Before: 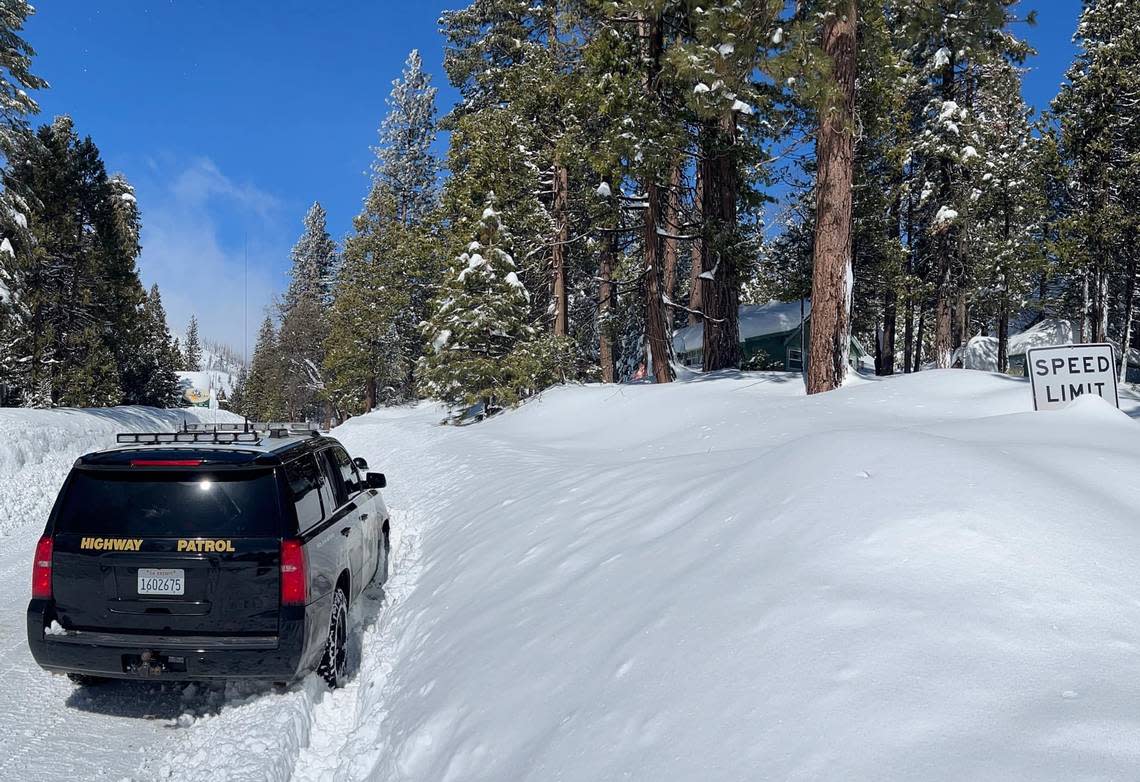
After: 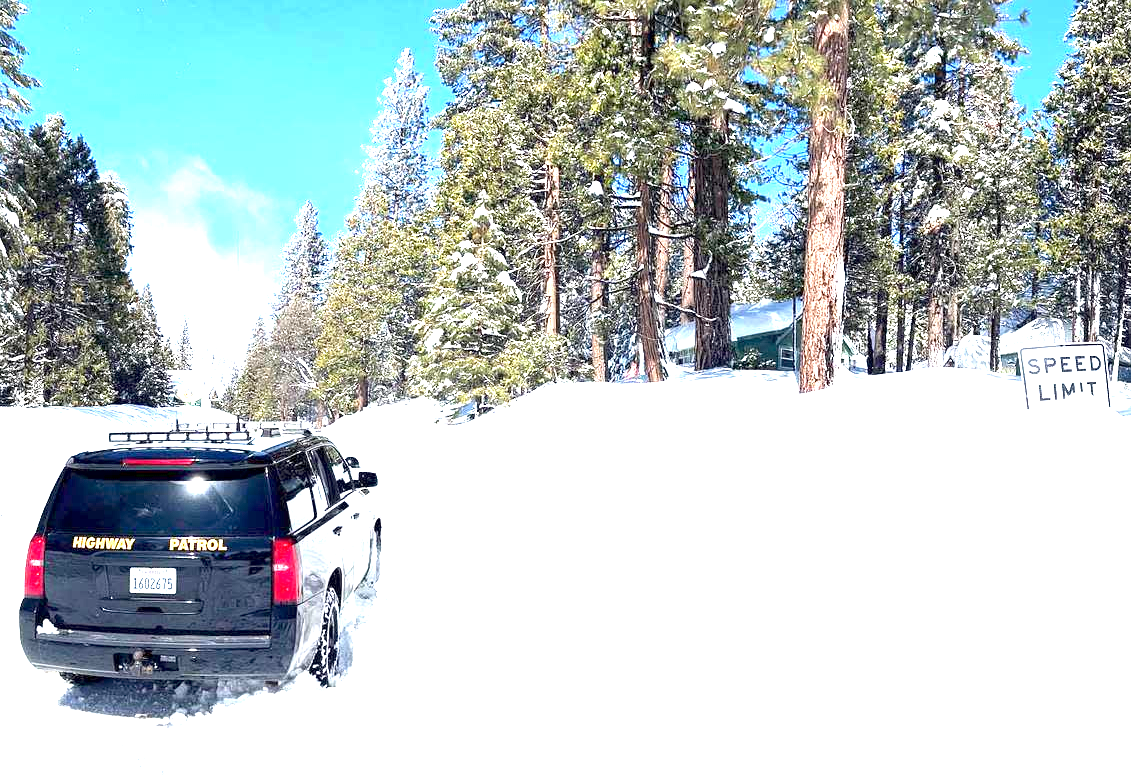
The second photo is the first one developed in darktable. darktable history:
exposure: black level correction 0.001, exposure 2.589 EV, compensate highlight preservation false
crop and rotate: left 0.718%, top 0.216%, bottom 0.234%
